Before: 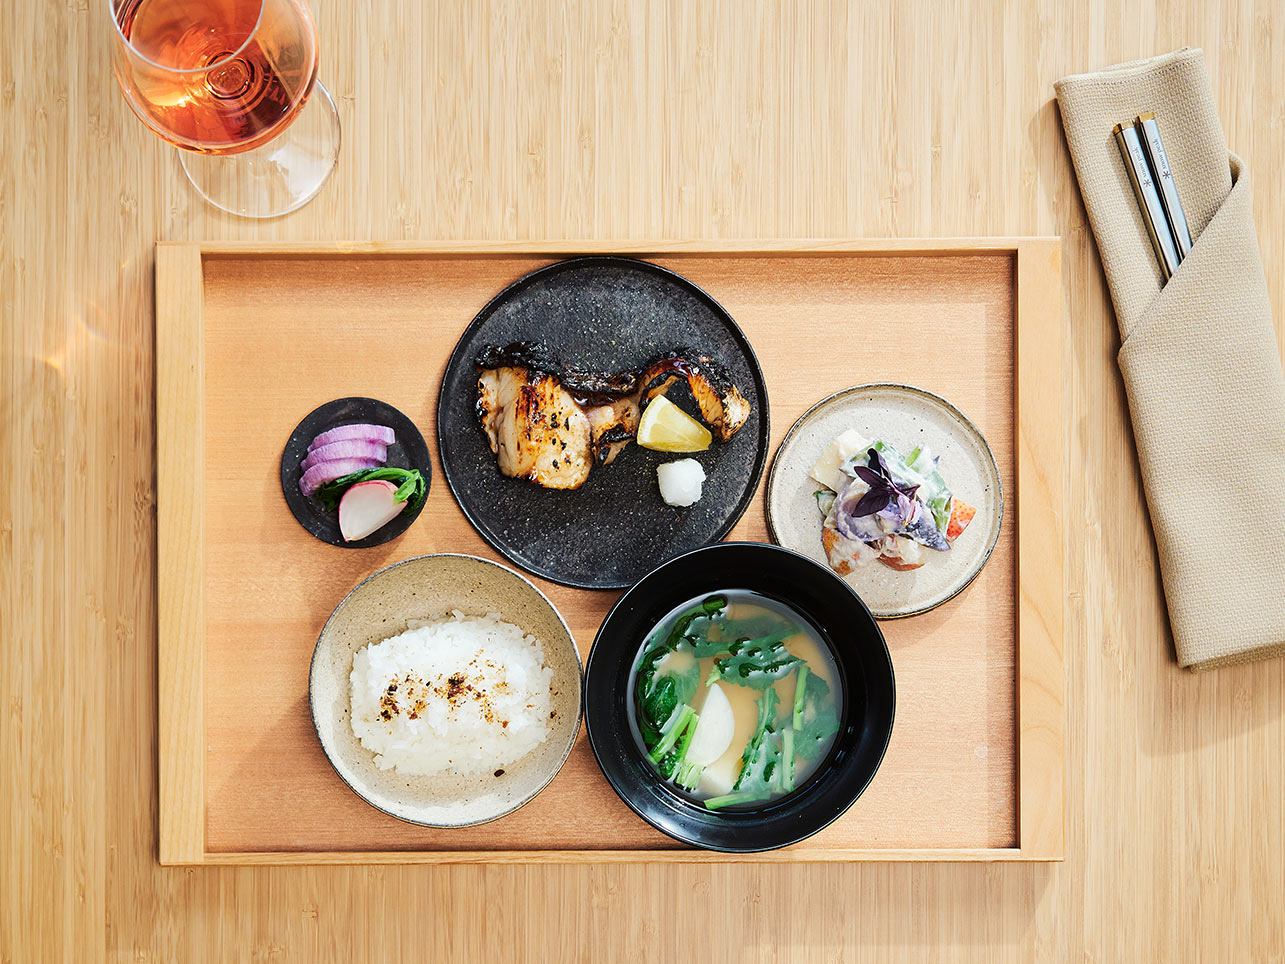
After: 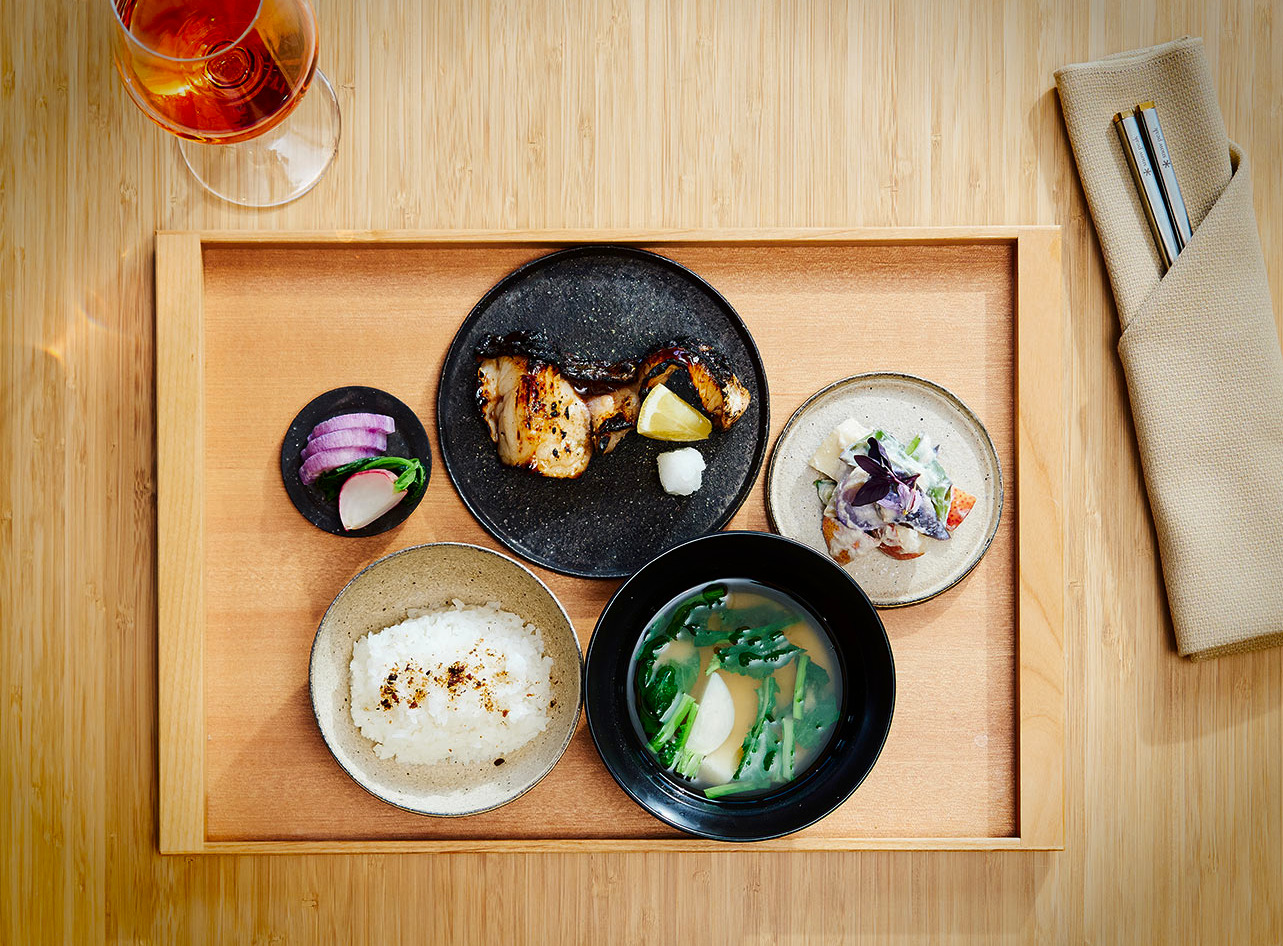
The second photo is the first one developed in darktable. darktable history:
contrast brightness saturation: contrast 0.066, brightness -0.146, saturation 0.106
crop: top 1.181%, right 0.083%
vignetting: fall-off start 90.51%, fall-off radius 39.38%, saturation 0.381, width/height ratio 1.224, shape 1.3
